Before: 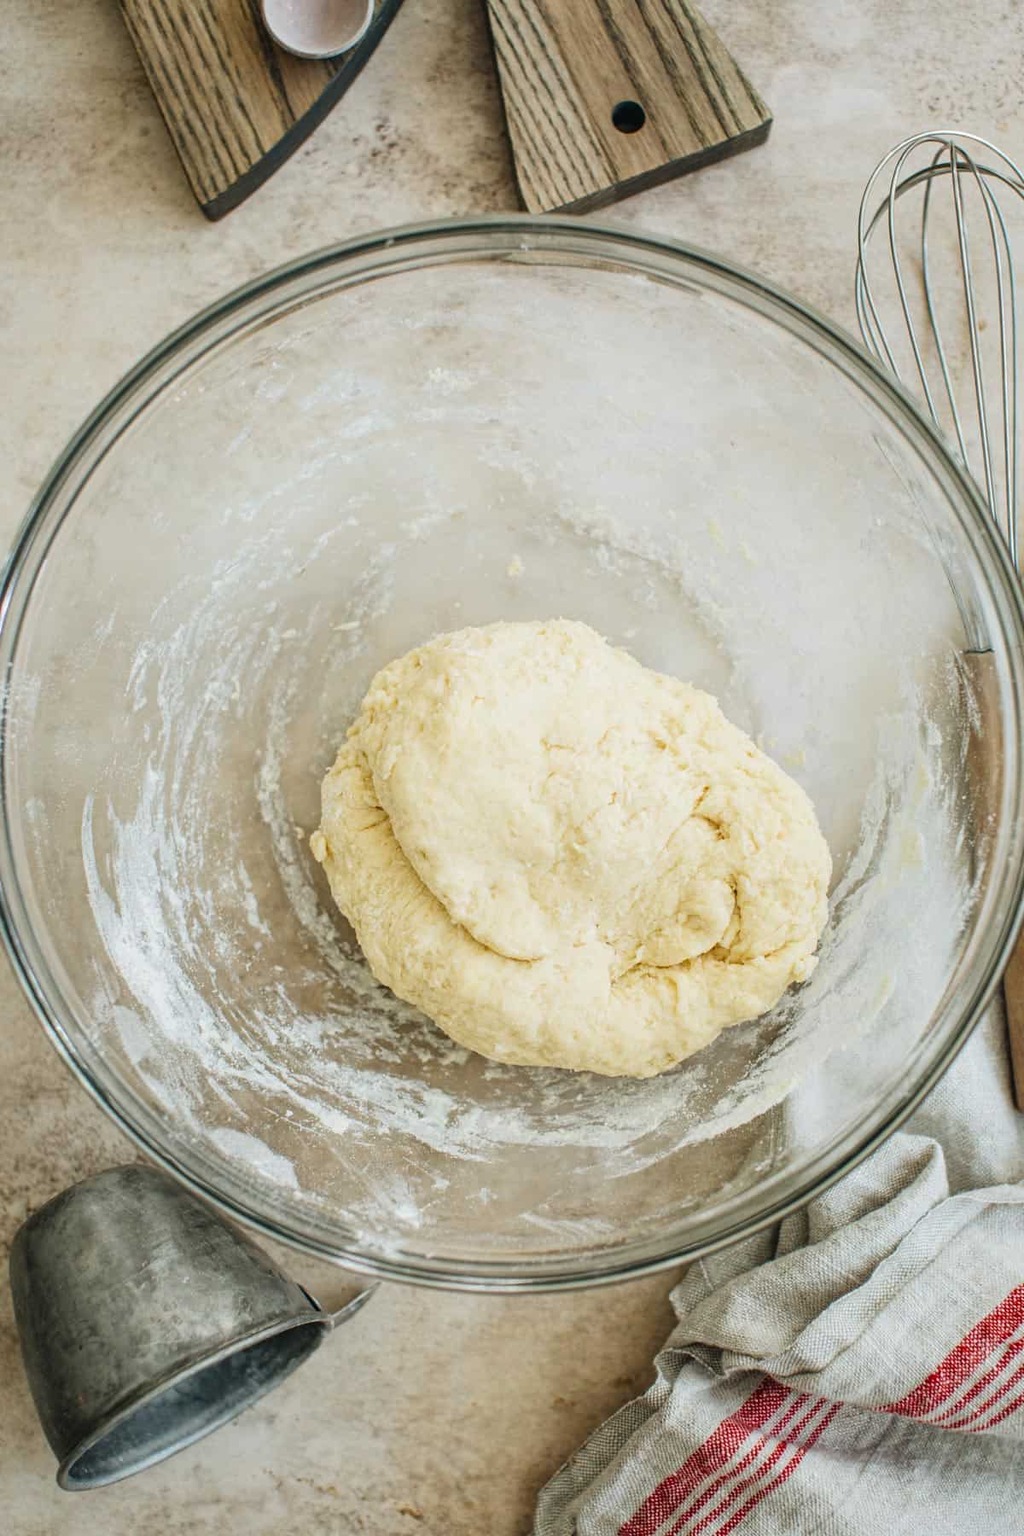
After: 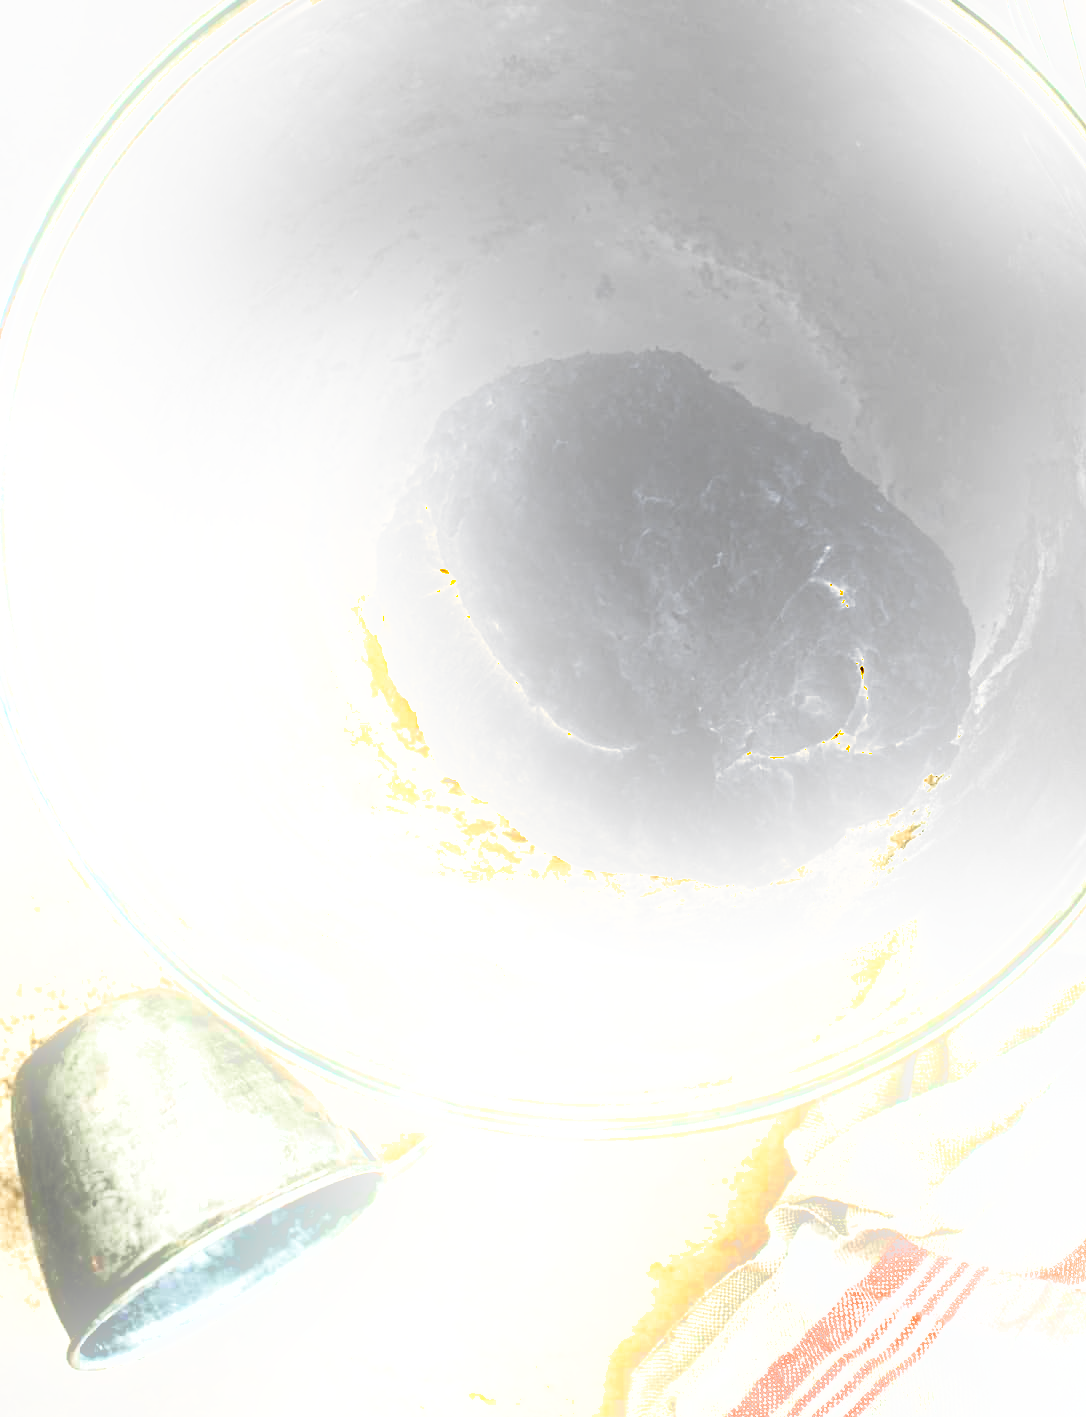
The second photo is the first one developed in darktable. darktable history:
crop: top 20.916%, right 9.437%, bottom 0.316%
exposure: exposure 2 EV, compensate highlight preservation false
tone curve: curves: ch0 [(0, 0) (0.003, 0.108) (0.011, 0.108) (0.025, 0.108) (0.044, 0.113) (0.069, 0.113) (0.1, 0.121) (0.136, 0.136) (0.177, 0.16) (0.224, 0.192) (0.277, 0.246) (0.335, 0.324) (0.399, 0.419) (0.468, 0.518) (0.543, 0.622) (0.623, 0.721) (0.709, 0.815) (0.801, 0.893) (0.898, 0.949) (1, 1)], preserve colors none
bloom: on, module defaults
color zones: curves: ch0 [(0, 0.5) (0.125, 0.4) (0.25, 0.5) (0.375, 0.4) (0.5, 0.4) (0.625, 0.35) (0.75, 0.35) (0.875, 0.5)]; ch1 [(0, 0.35) (0.125, 0.45) (0.25, 0.35) (0.375, 0.35) (0.5, 0.35) (0.625, 0.35) (0.75, 0.45) (0.875, 0.35)]; ch2 [(0, 0.6) (0.125, 0.5) (0.25, 0.5) (0.375, 0.6) (0.5, 0.6) (0.625, 0.5) (0.75, 0.5) (0.875, 0.5)]
levels: levels [0.029, 0.545, 0.971]
shadows and highlights: shadows 53, soften with gaussian
tone equalizer: -8 EV -0.417 EV, -7 EV -0.389 EV, -6 EV -0.333 EV, -5 EV -0.222 EV, -3 EV 0.222 EV, -2 EV 0.333 EV, -1 EV 0.389 EV, +0 EV 0.417 EV, edges refinement/feathering 500, mask exposure compensation -1.57 EV, preserve details no
